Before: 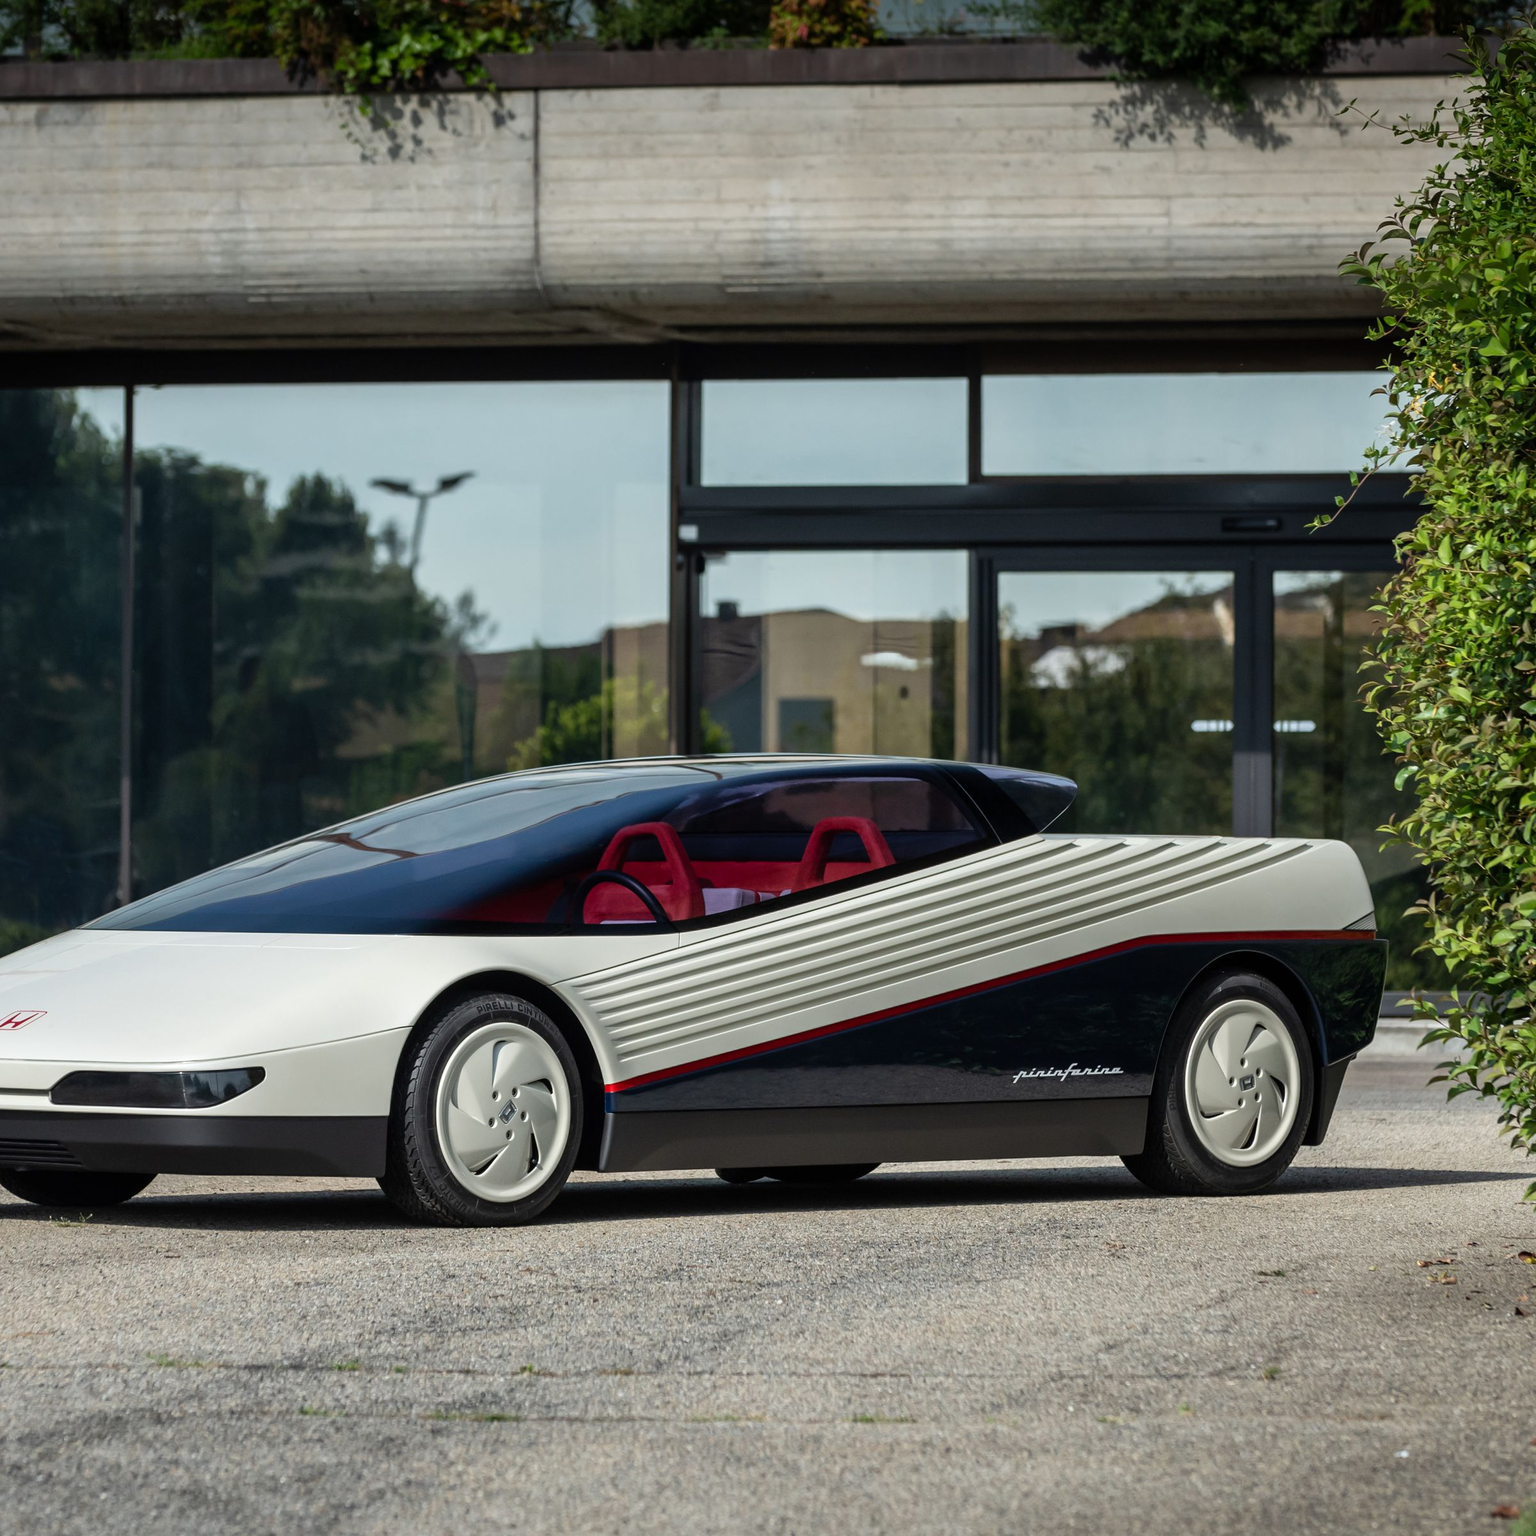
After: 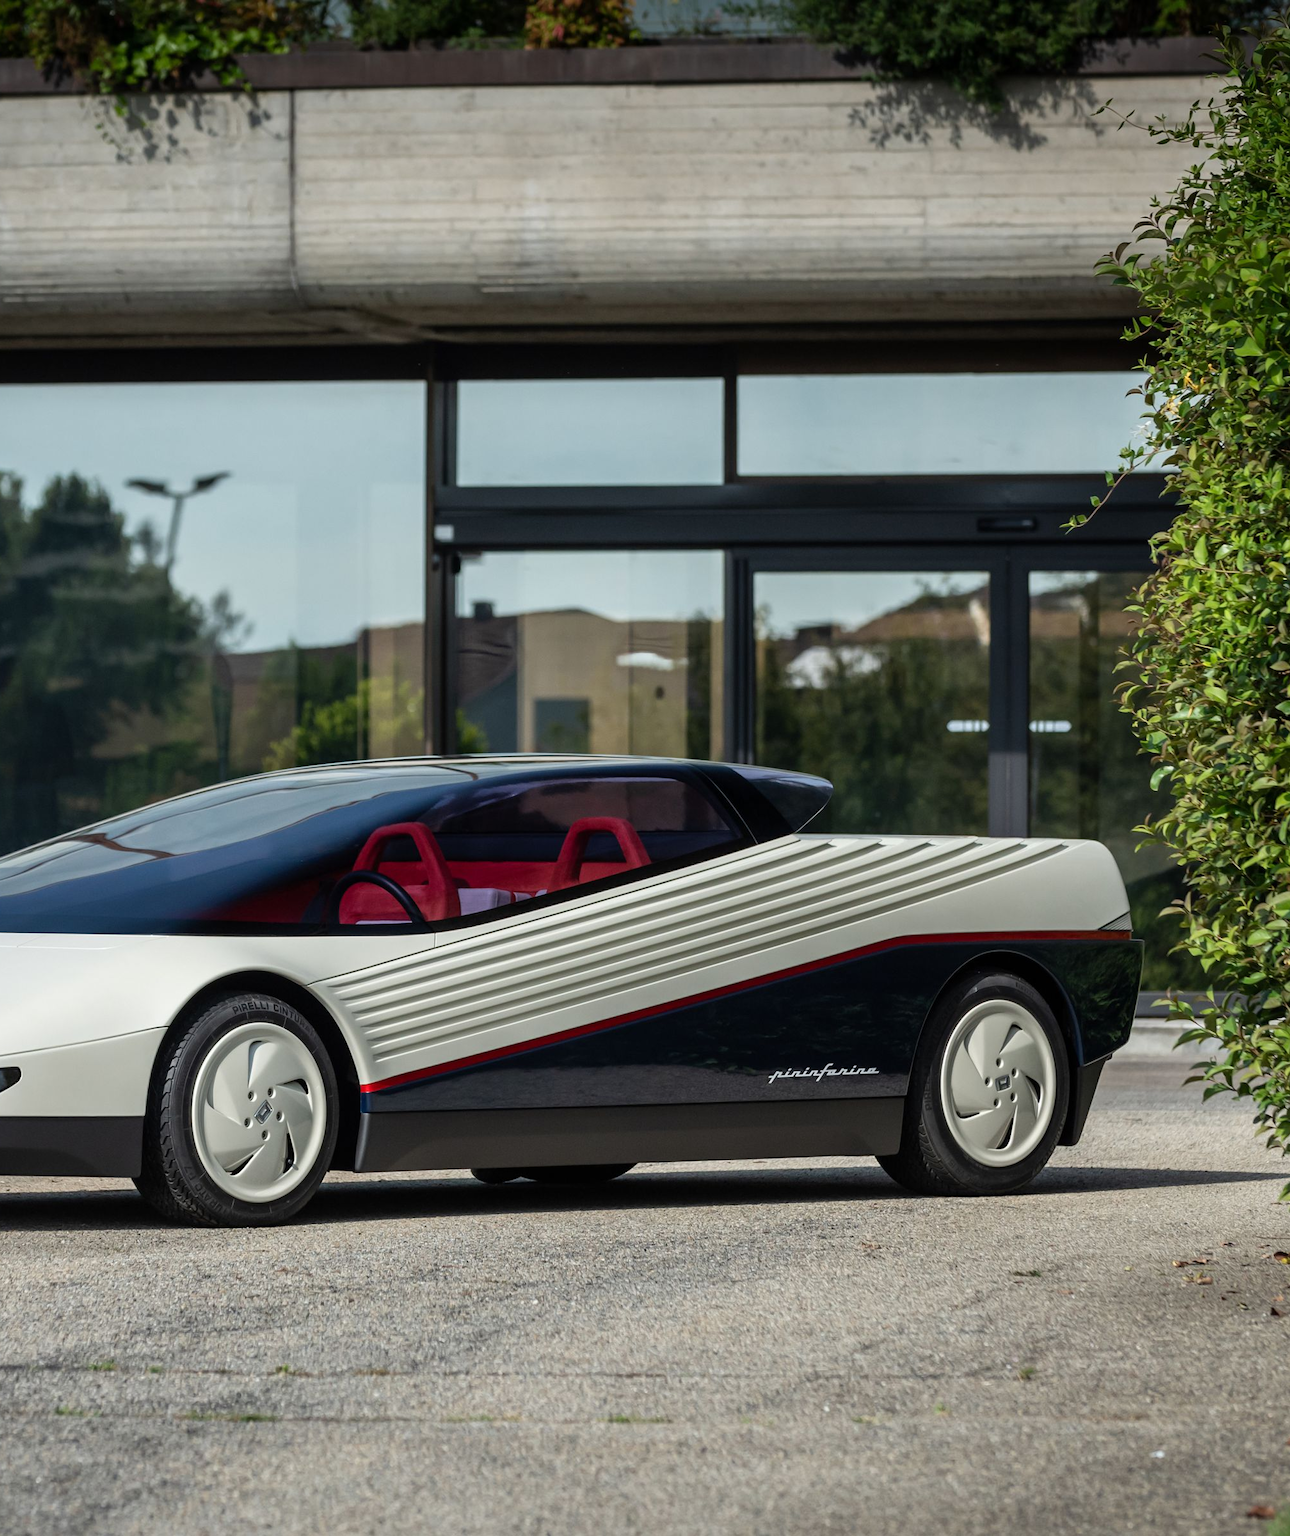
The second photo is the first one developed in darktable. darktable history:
crop: left 15.944%
